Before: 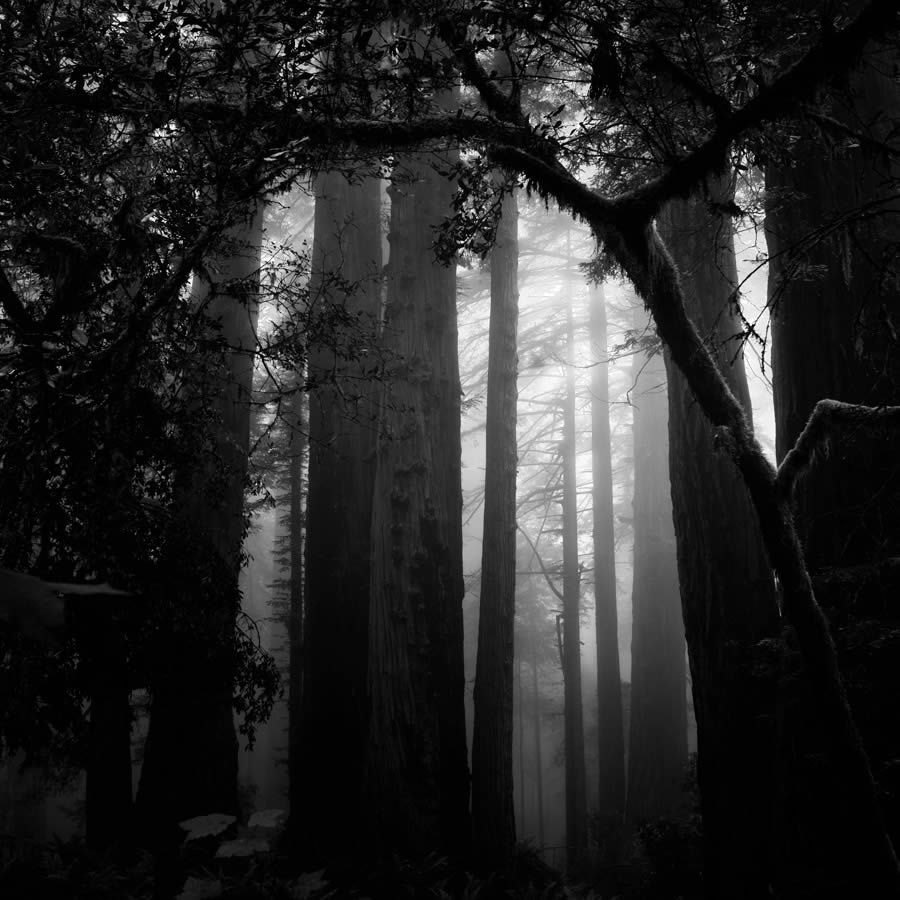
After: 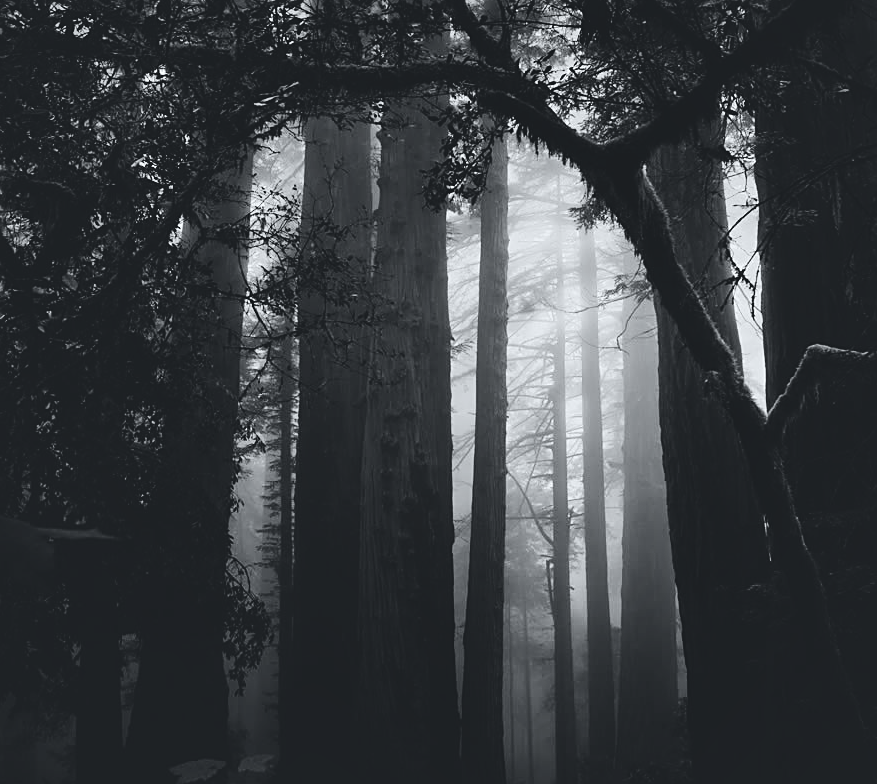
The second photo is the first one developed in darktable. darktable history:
crop: left 1.201%, top 6.162%, right 1.307%, bottom 6.72%
tone equalizer: edges refinement/feathering 500, mask exposure compensation -1.57 EV, preserve details guided filter
sharpen: on, module defaults
tone curve: curves: ch0 [(0, 0.047) (0.15, 0.127) (0.46, 0.466) (0.751, 0.788) (1, 0.961)]; ch1 [(0, 0) (0.43, 0.408) (0.476, 0.469) (0.505, 0.501) (0.553, 0.557) (0.592, 0.58) (0.631, 0.625) (1, 1)]; ch2 [(0, 0) (0.505, 0.495) (0.55, 0.557) (0.583, 0.573) (1, 1)], color space Lab, independent channels, preserve colors none
exposure: black level correction -0.015, exposure -0.13 EV, compensate exposure bias true, compensate highlight preservation false
shadows and highlights: radius 127.29, shadows 30.56, highlights -31.08, low approximation 0.01, soften with gaussian
